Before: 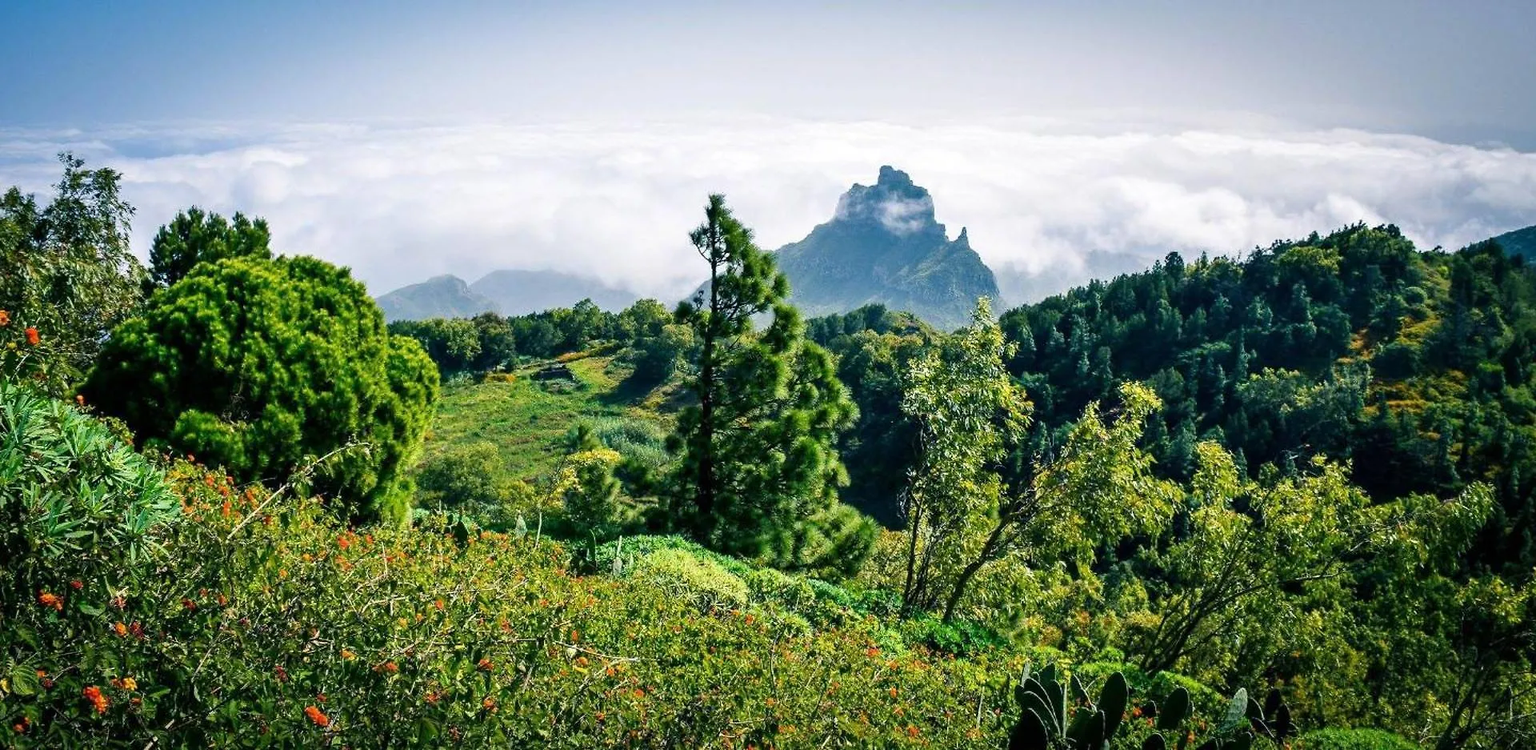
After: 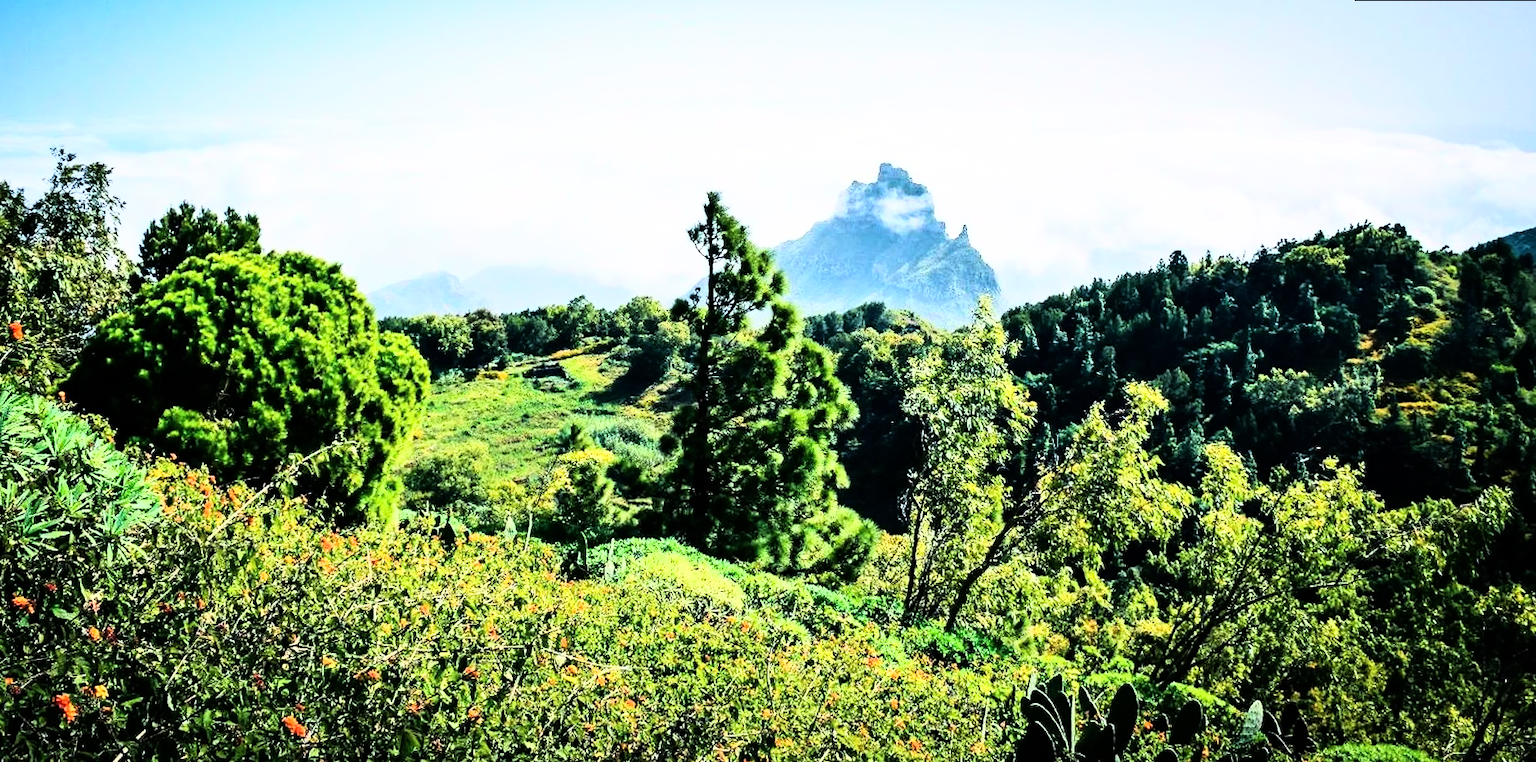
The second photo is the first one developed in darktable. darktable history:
rgb curve: curves: ch0 [(0, 0) (0.21, 0.15) (0.24, 0.21) (0.5, 0.75) (0.75, 0.96) (0.89, 0.99) (1, 1)]; ch1 [(0, 0.02) (0.21, 0.13) (0.25, 0.2) (0.5, 0.67) (0.75, 0.9) (0.89, 0.97) (1, 1)]; ch2 [(0, 0.02) (0.21, 0.13) (0.25, 0.2) (0.5, 0.67) (0.75, 0.9) (0.89, 0.97) (1, 1)], compensate middle gray true
rotate and perspective: rotation 0.226°, lens shift (vertical) -0.042, crop left 0.023, crop right 0.982, crop top 0.006, crop bottom 0.994
